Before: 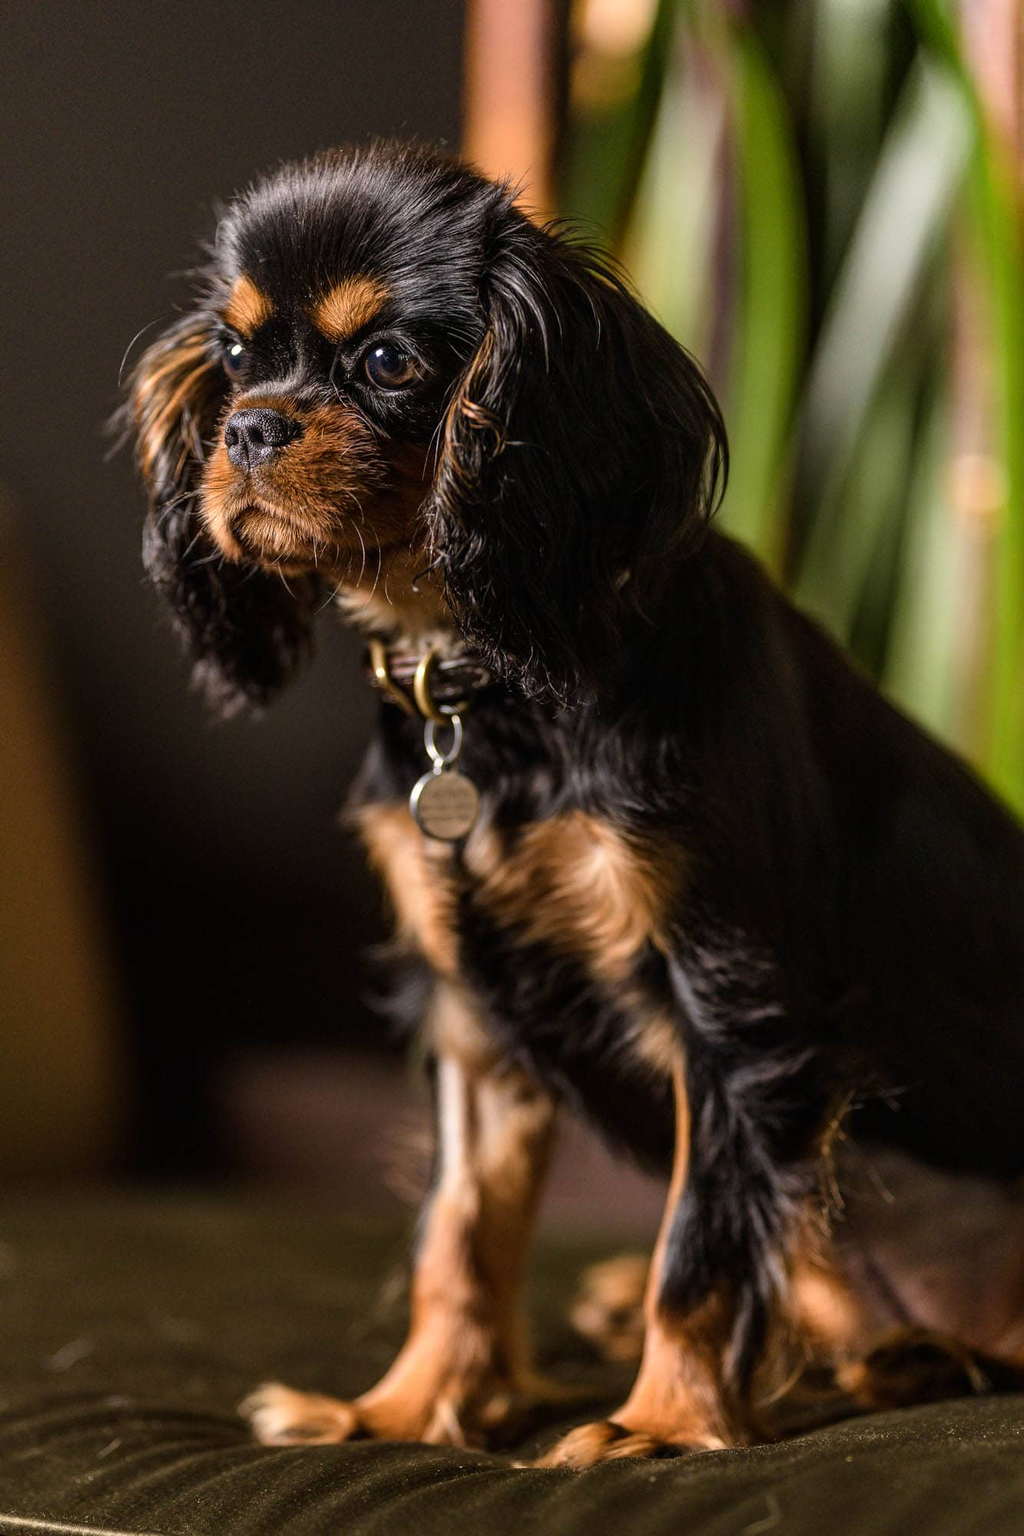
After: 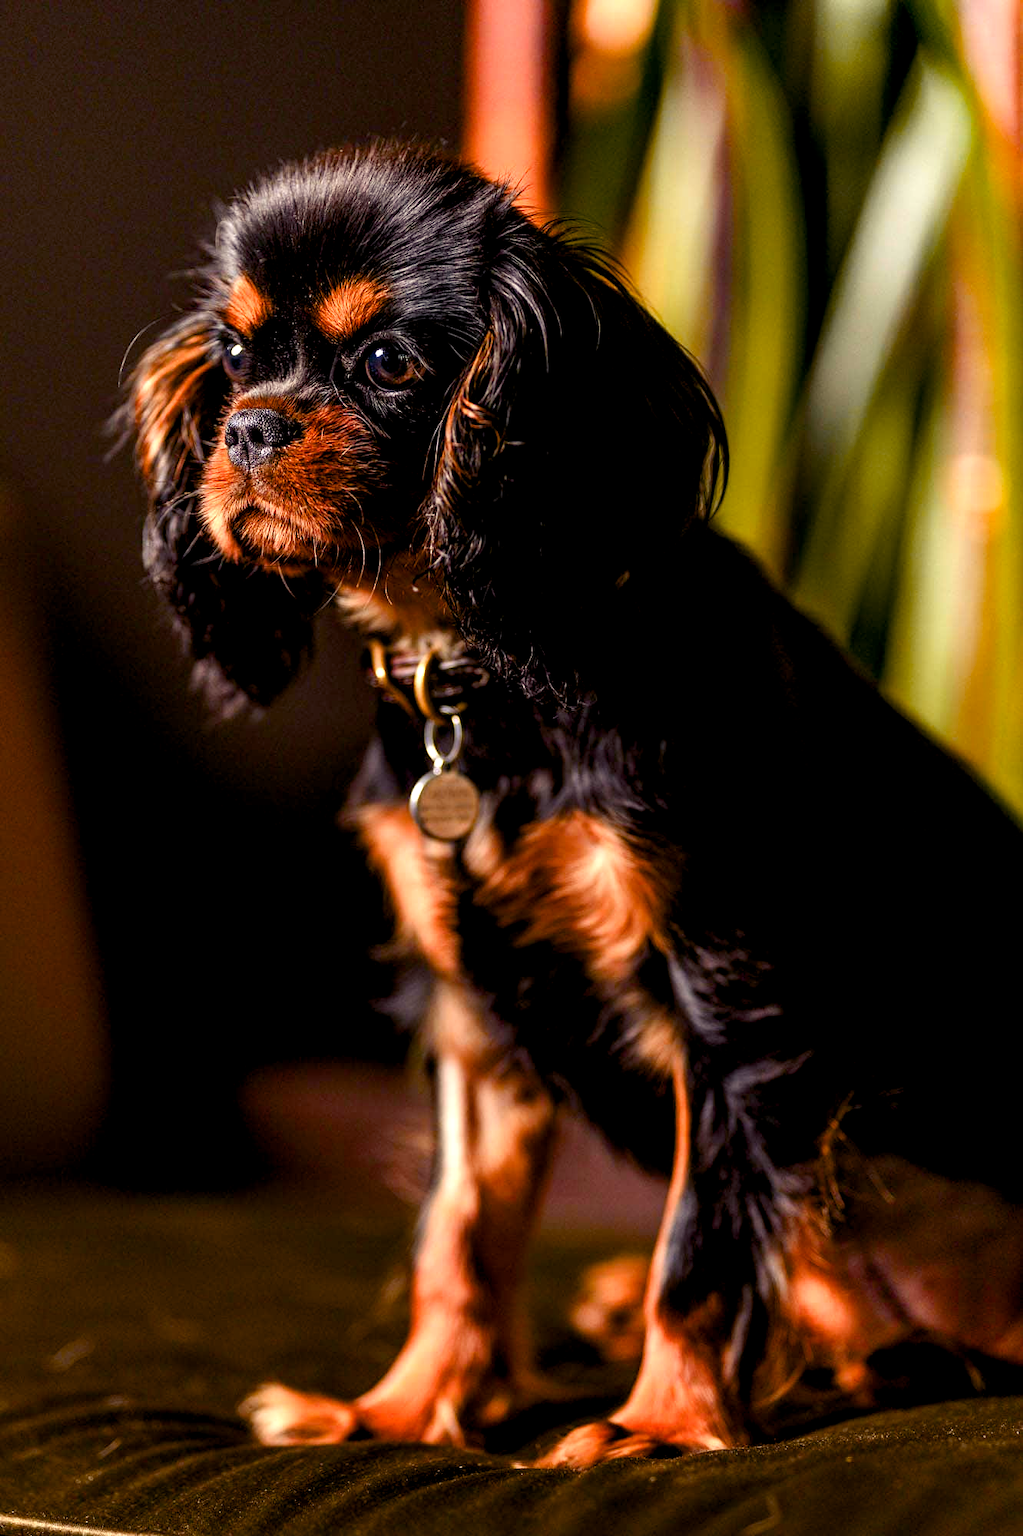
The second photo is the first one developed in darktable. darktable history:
color zones: curves: ch1 [(0.239, 0.552) (0.75, 0.5)]; ch2 [(0.25, 0.462) (0.749, 0.457)], mix 25.94%
color balance rgb: shadows lift › luminance -21.66%, shadows lift › chroma 6.57%, shadows lift › hue 270°, power › chroma 0.68%, power › hue 60°, highlights gain › luminance 6.08%, highlights gain › chroma 1.33%, highlights gain › hue 90°, global offset › luminance -0.87%, perceptual saturation grading › global saturation 26.86%, perceptual saturation grading › highlights -28.39%, perceptual saturation grading › mid-tones 15.22%, perceptual saturation grading › shadows 33.98%, perceptual brilliance grading › highlights 10%, perceptual brilliance grading › mid-tones 5%
